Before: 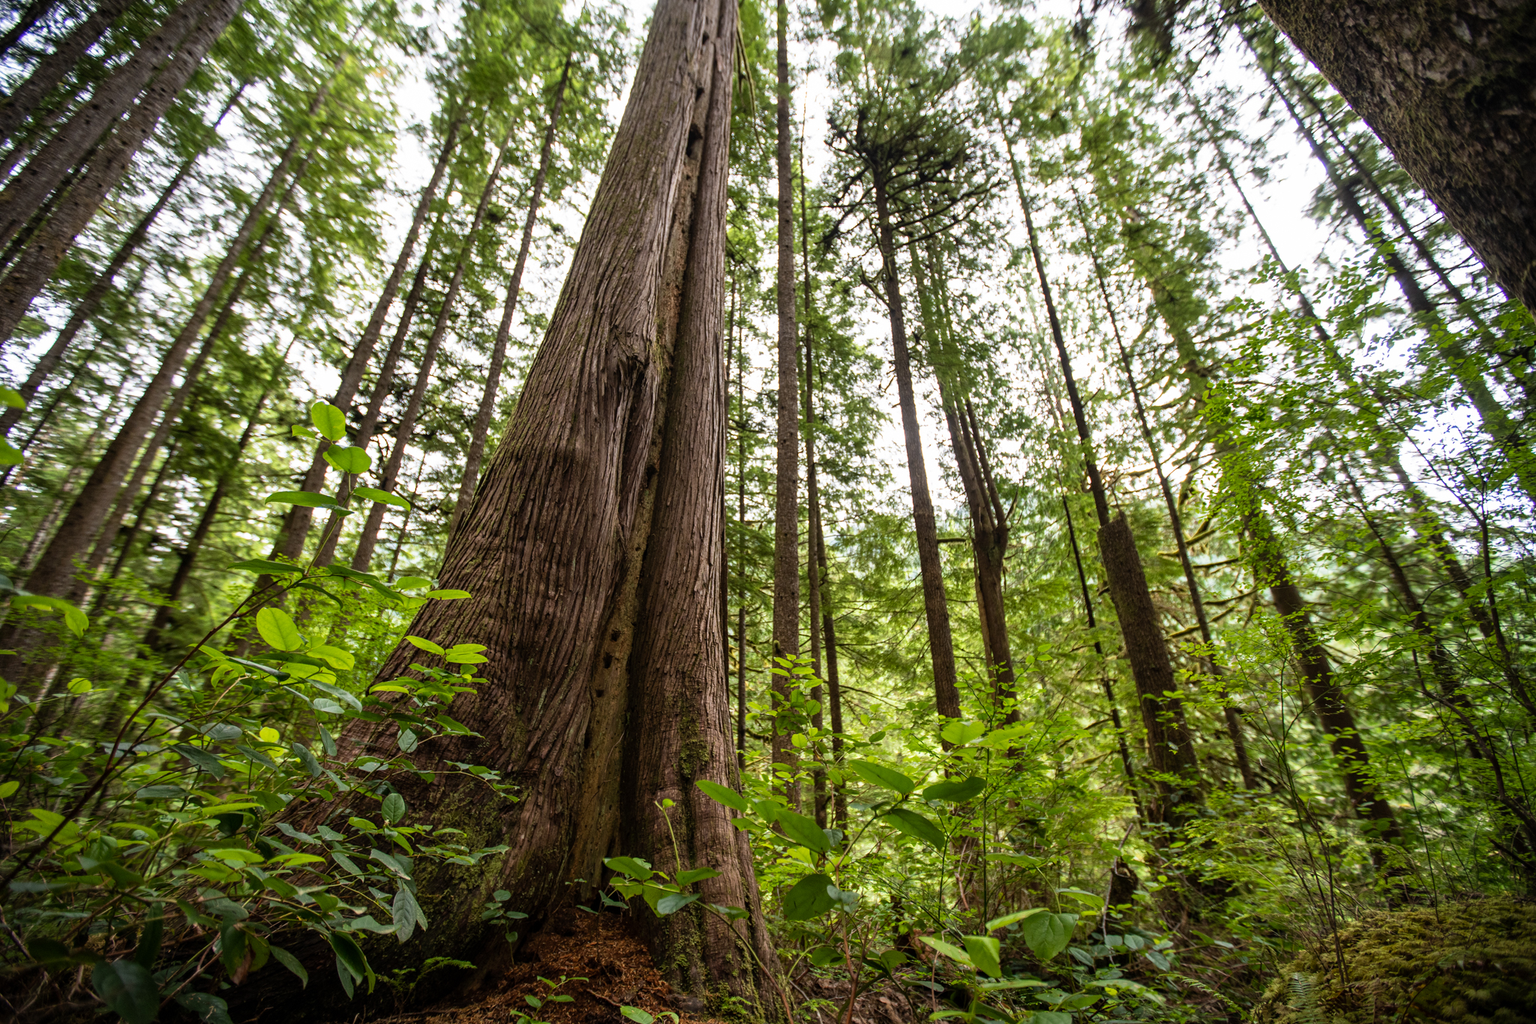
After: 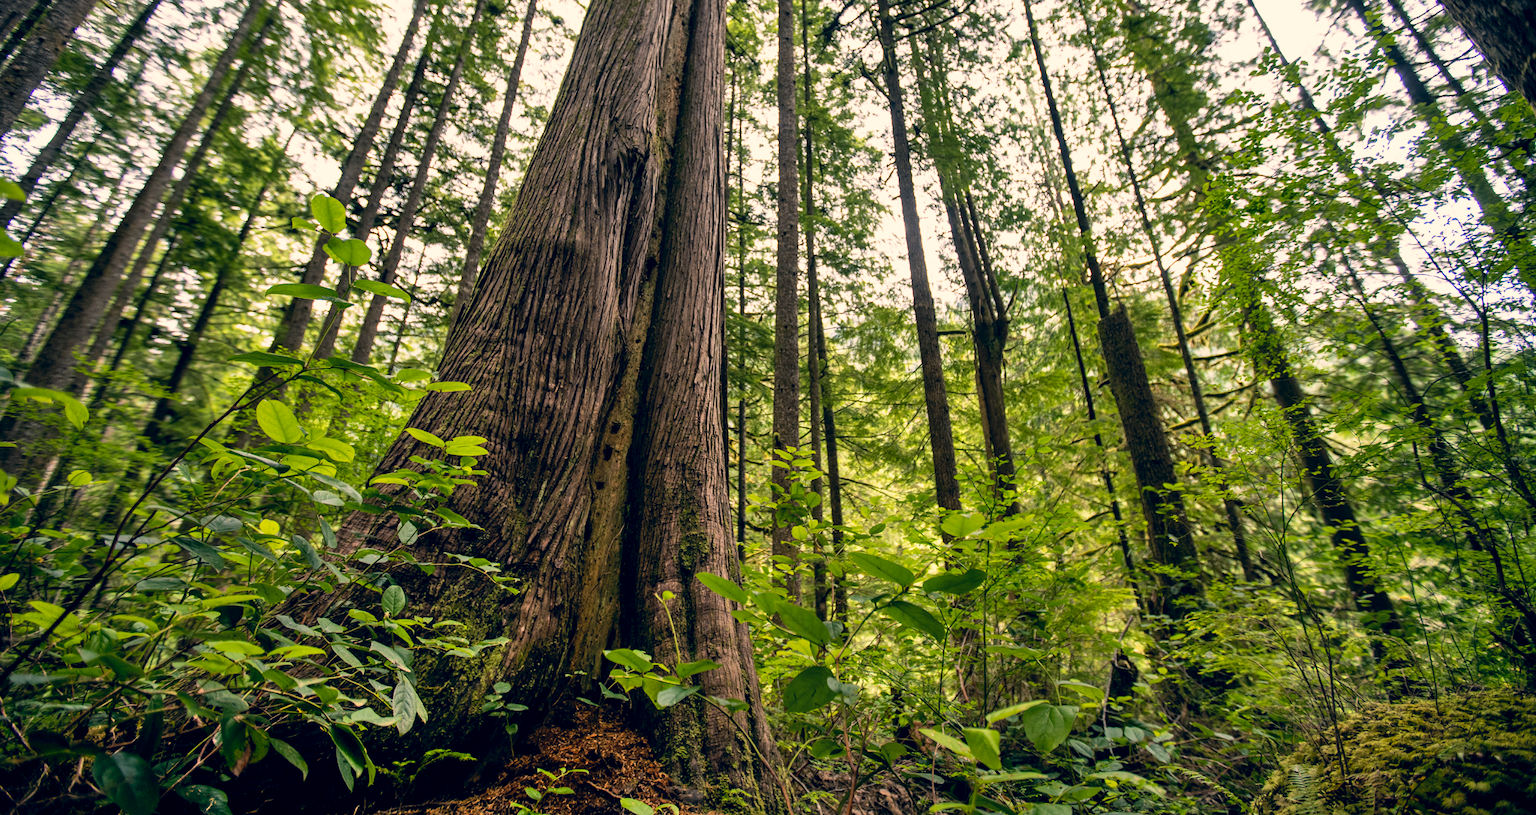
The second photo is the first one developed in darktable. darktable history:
exposure: black level correction 0.004, exposure 0.015 EV, compensate highlight preservation false
color correction: highlights a* 10.33, highlights b* 14.29, shadows a* -9.82, shadows b* -15.13
crop and rotate: top 20.304%
shadows and highlights: low approximation 0.01, soften with gaussian
